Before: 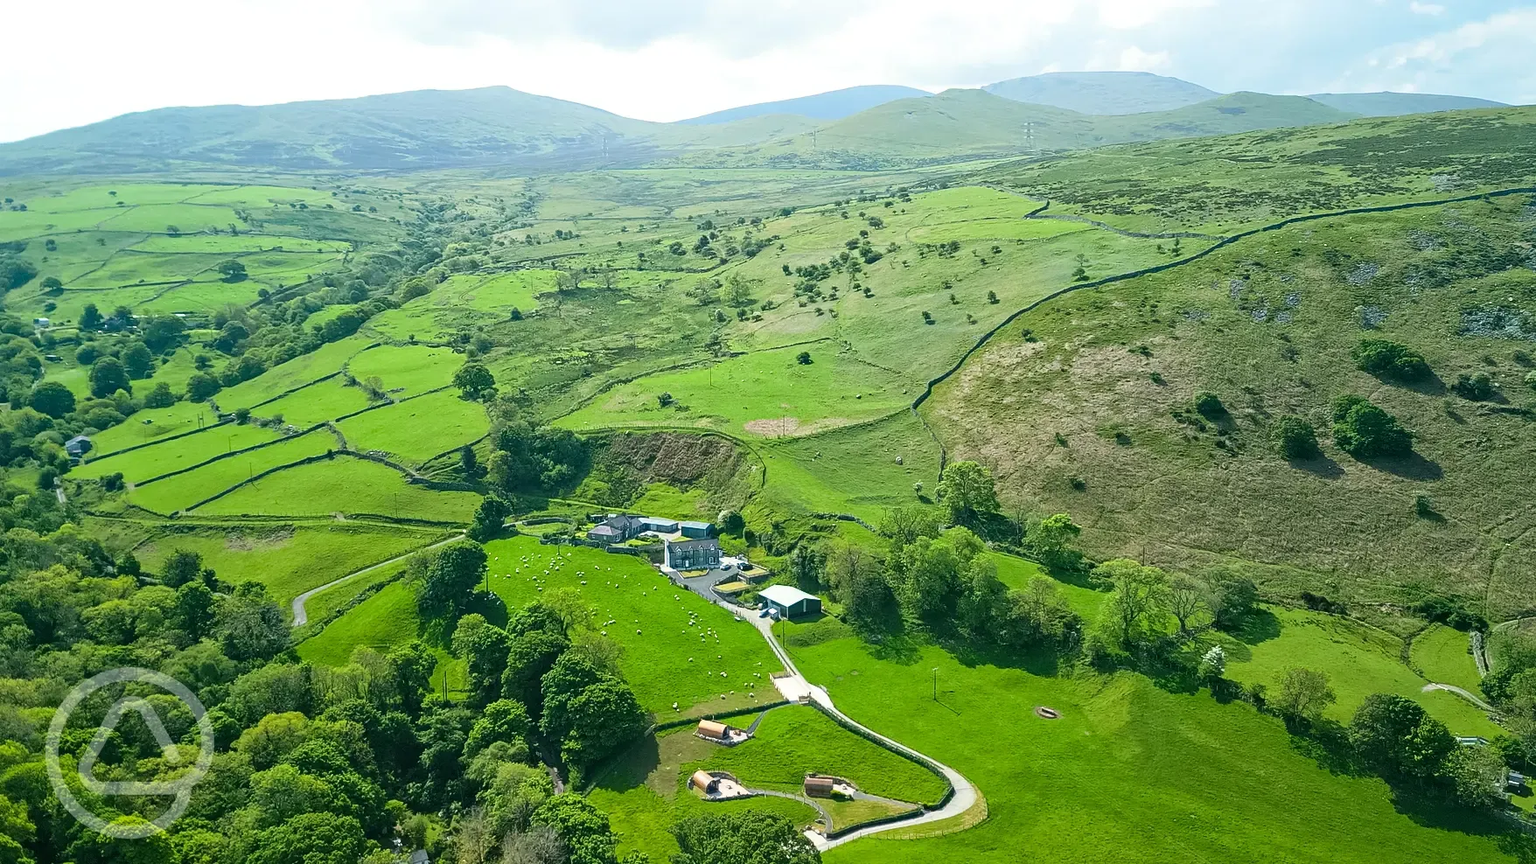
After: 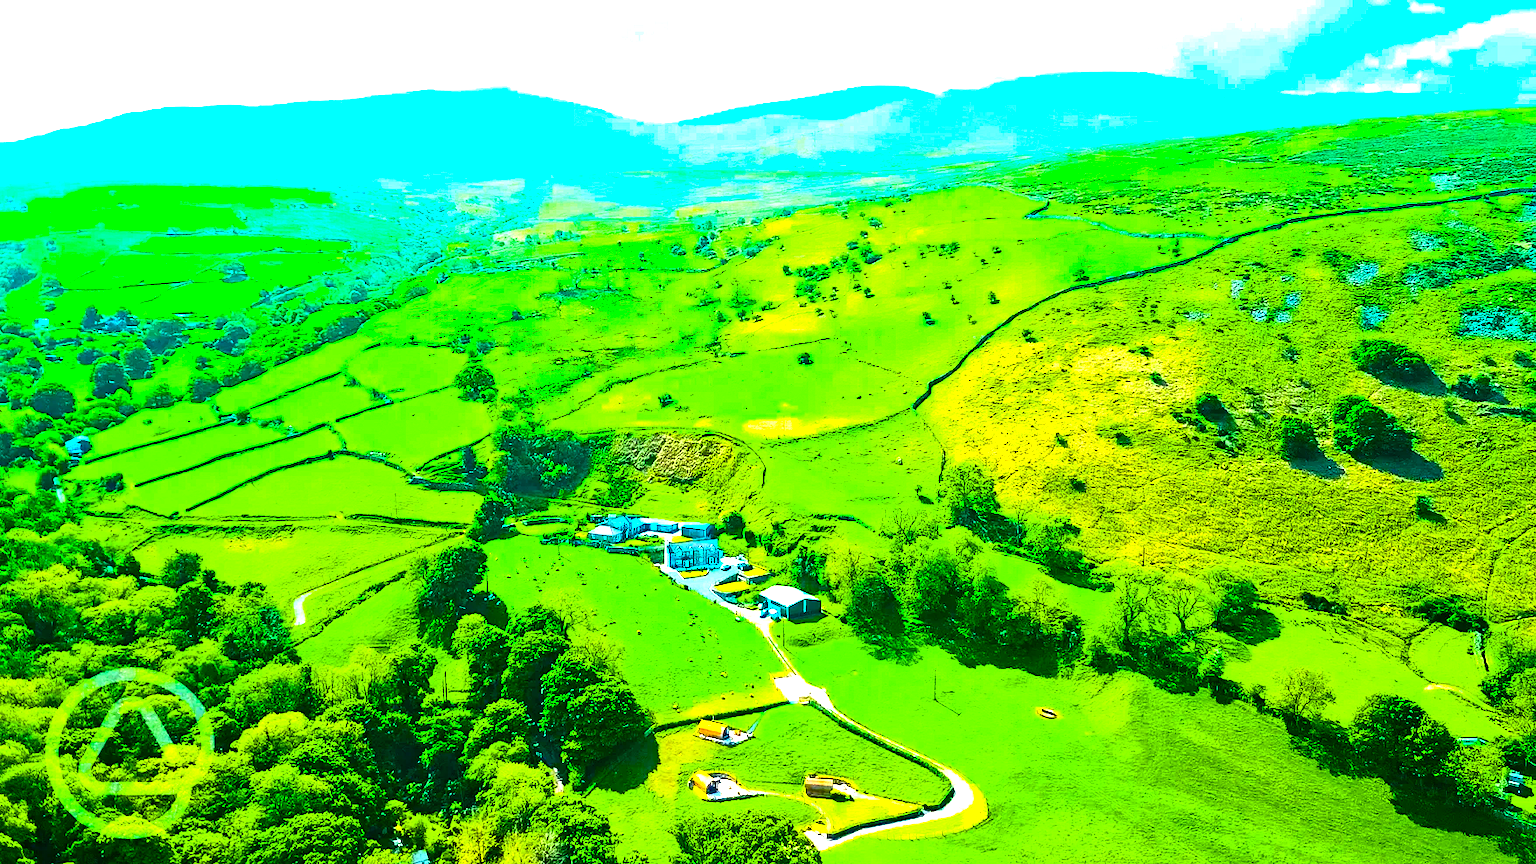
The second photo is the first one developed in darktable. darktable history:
exposure: compensate highlight preservation false
contrast brightness saturation: contrast 0.2, brightness 0.16, saturation 0.22
color balance rgb: linear chroma grading › global chroma 20%, perceptual saturation grading › global saturation 65%, perceptual saturation grading › highlights 60%, perceptual saturation grading › mid-tones 50%, perceptual saturation grading › shadows 50%, perceptual brilliance grading › global brilliance 30%, perceptual brilliance grading › highlights 50%, perceptual brilliance grading › mid-tones 50%, perceptual brilliance grading › shadows -22%, global vibrance 20%
